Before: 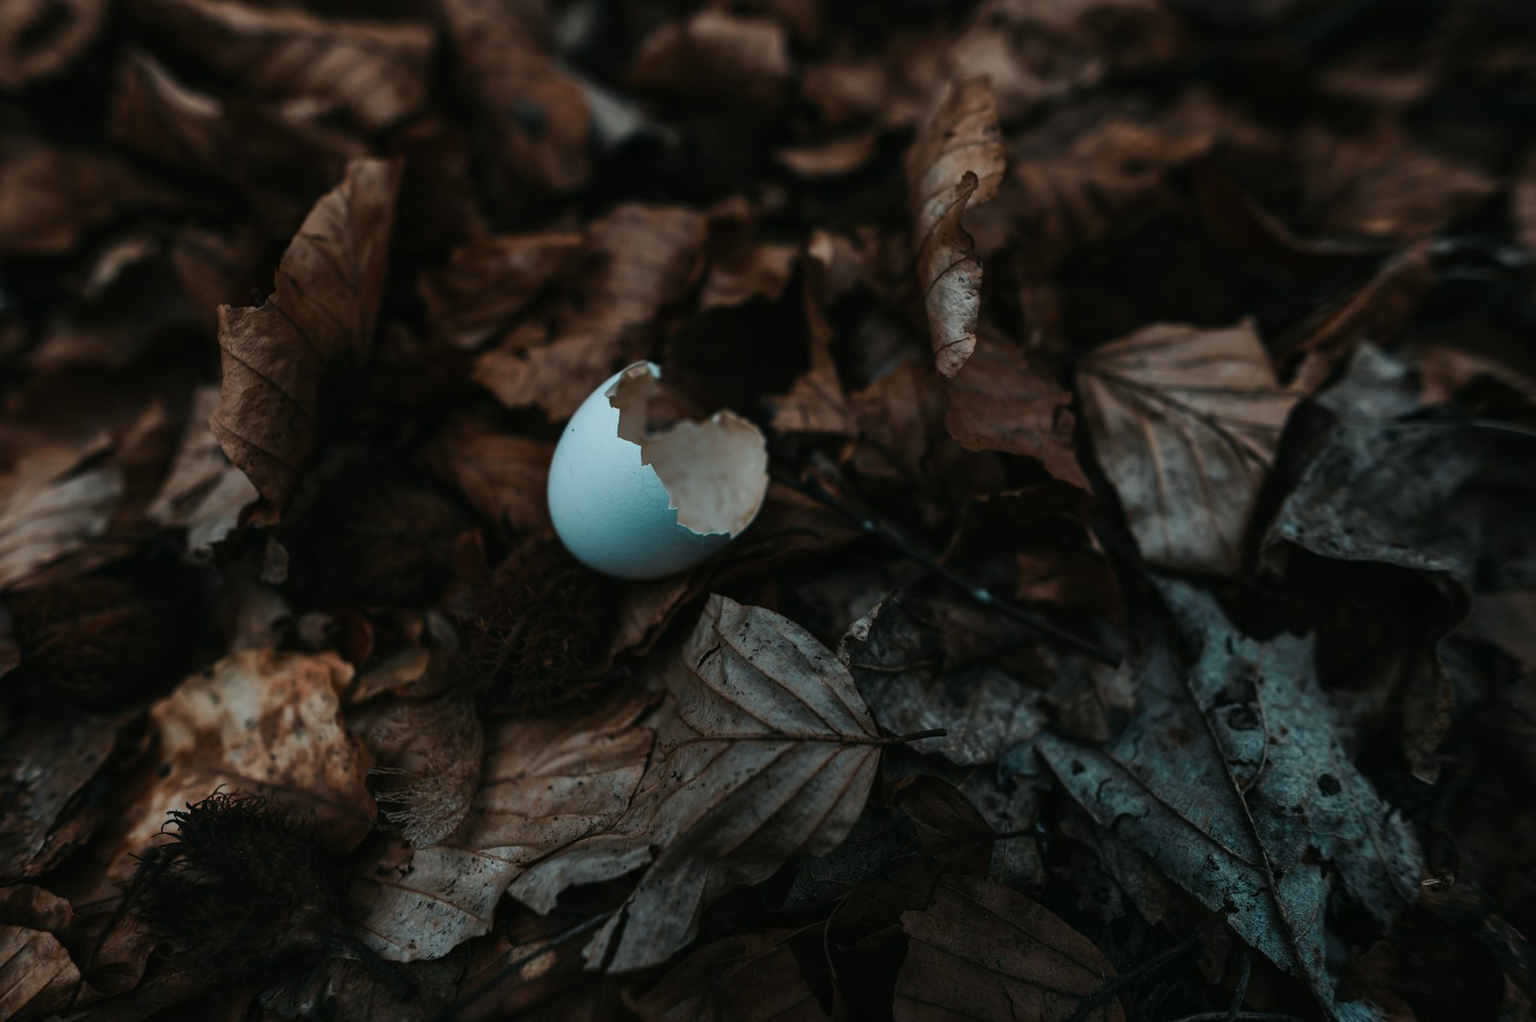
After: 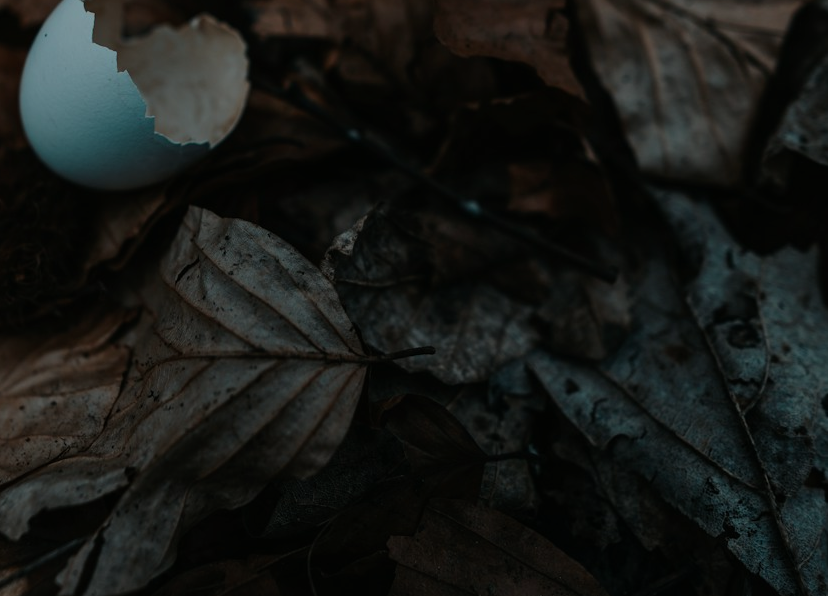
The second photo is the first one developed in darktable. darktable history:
crop: left 34.479%, top 38.822%, right 13.718%, bottom 5.172%
exposure: exposure -1 EV, compensate highlight preservation false
